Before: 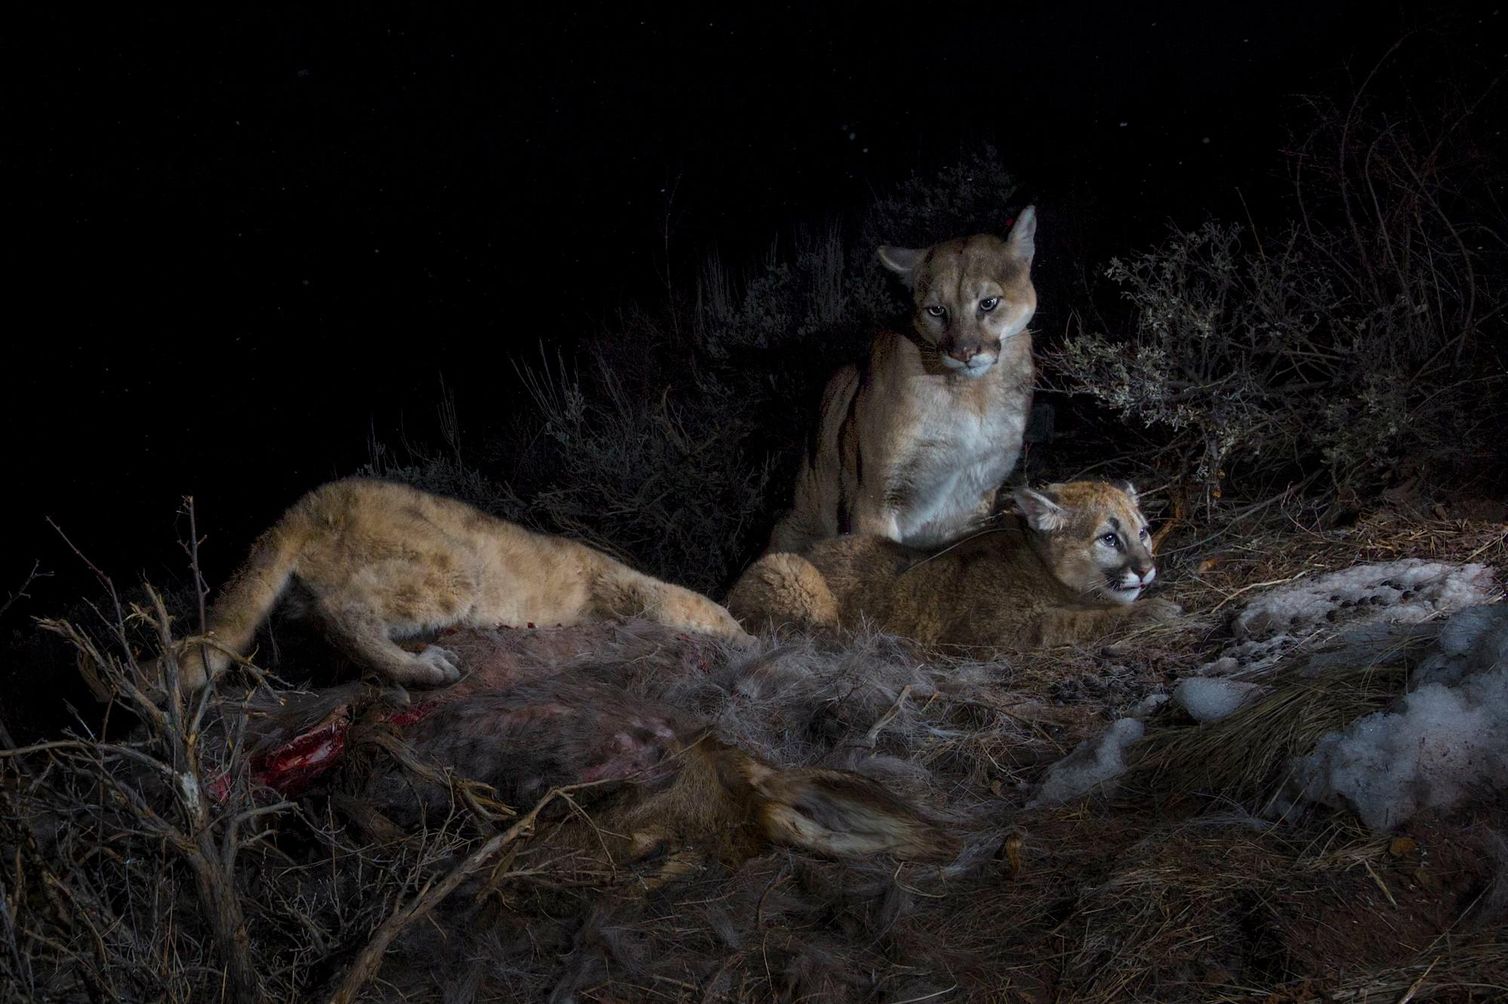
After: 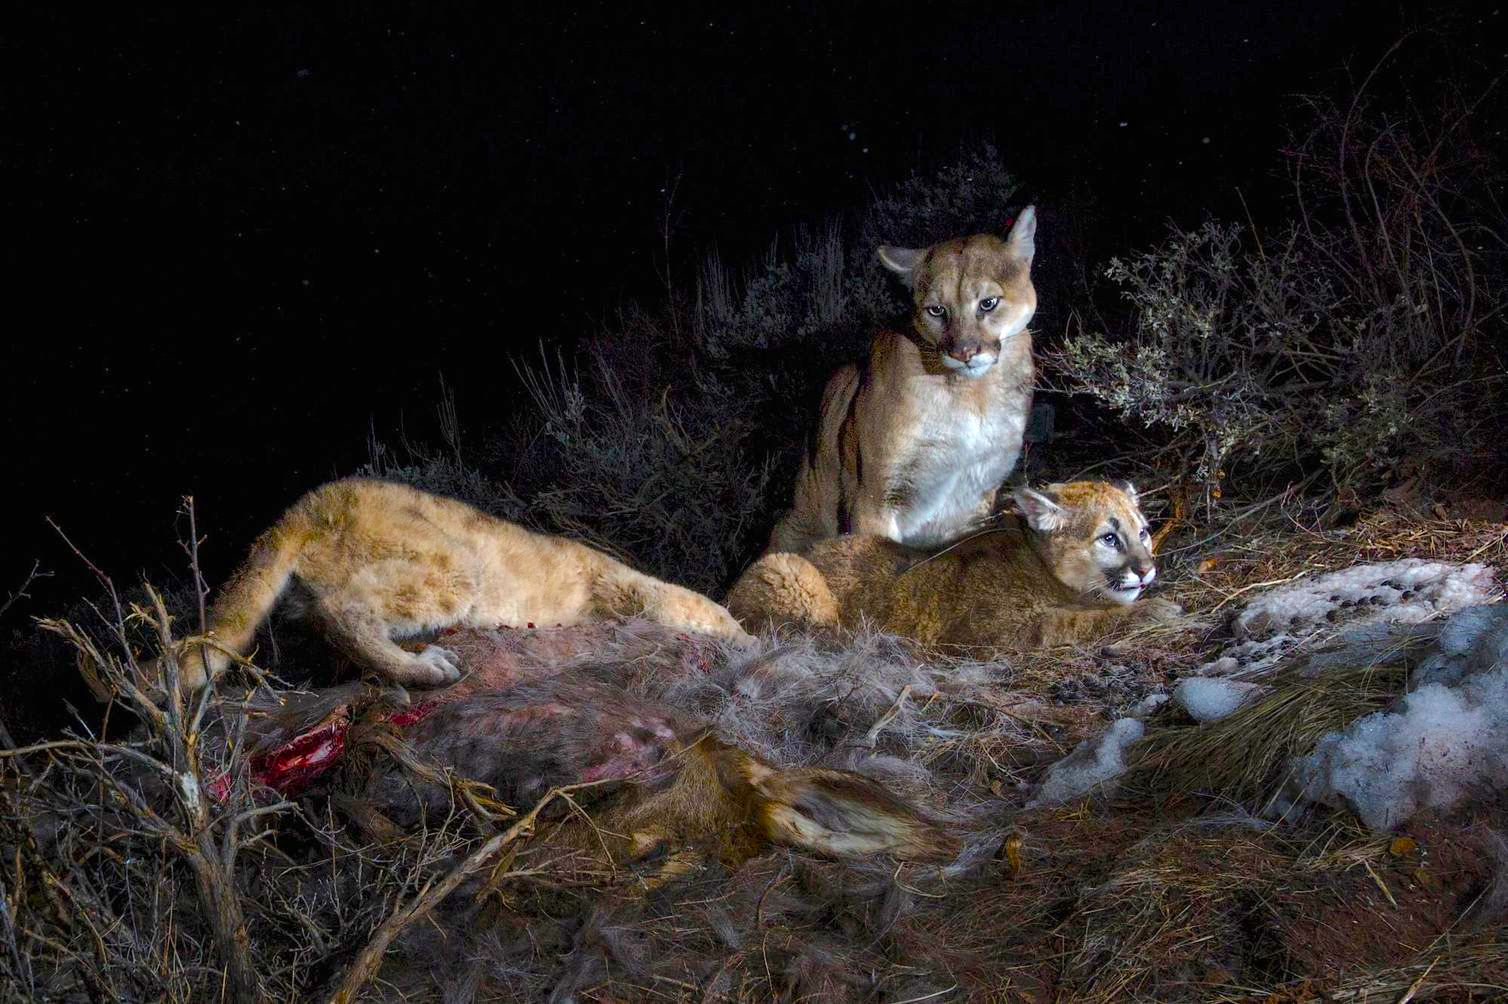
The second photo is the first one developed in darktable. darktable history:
color balance rgb: perceptual saturation grading › global saturation 20%, perceptual saturation grading › highlights -24.965%, perceptual saturation grading › shadows 49.316%, perceptual brilliance grading › mid-tones 10.73%, perceptual brilliance grading › shadows 14.167%, global vibrance 4.869%, contrast 2.688%
exposure: black level correction 0, exposure 1.012 EV, compensate highlight preservation false
